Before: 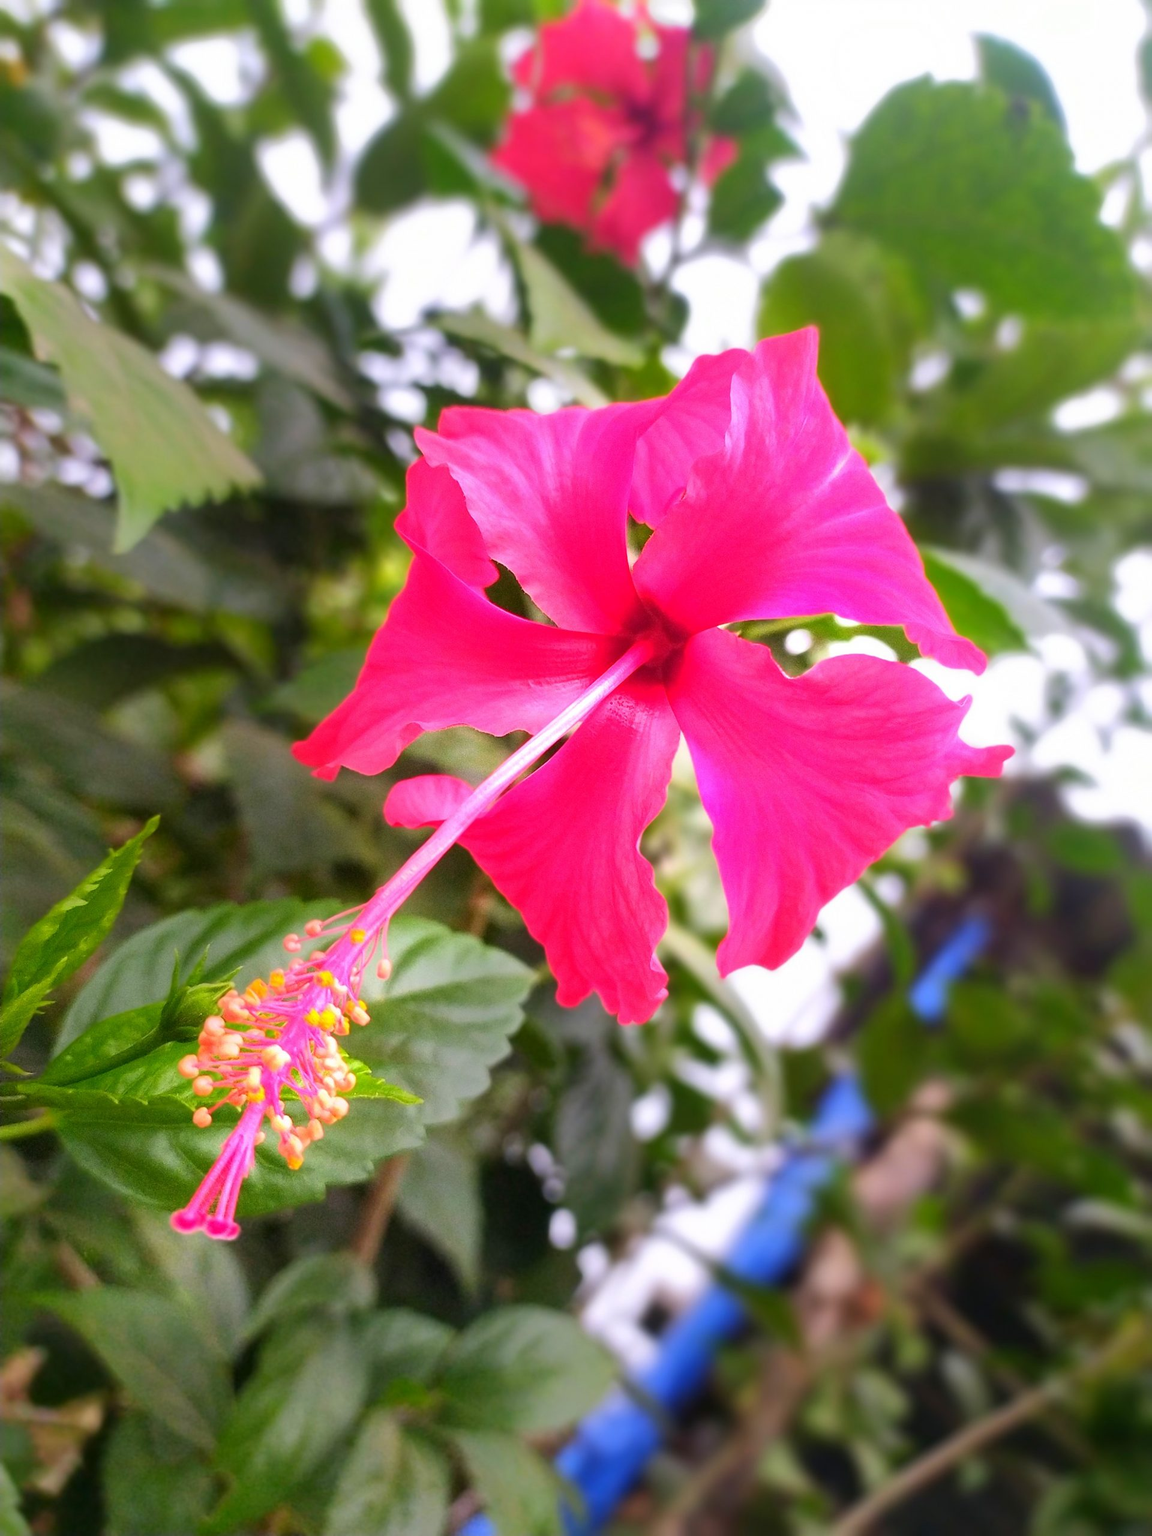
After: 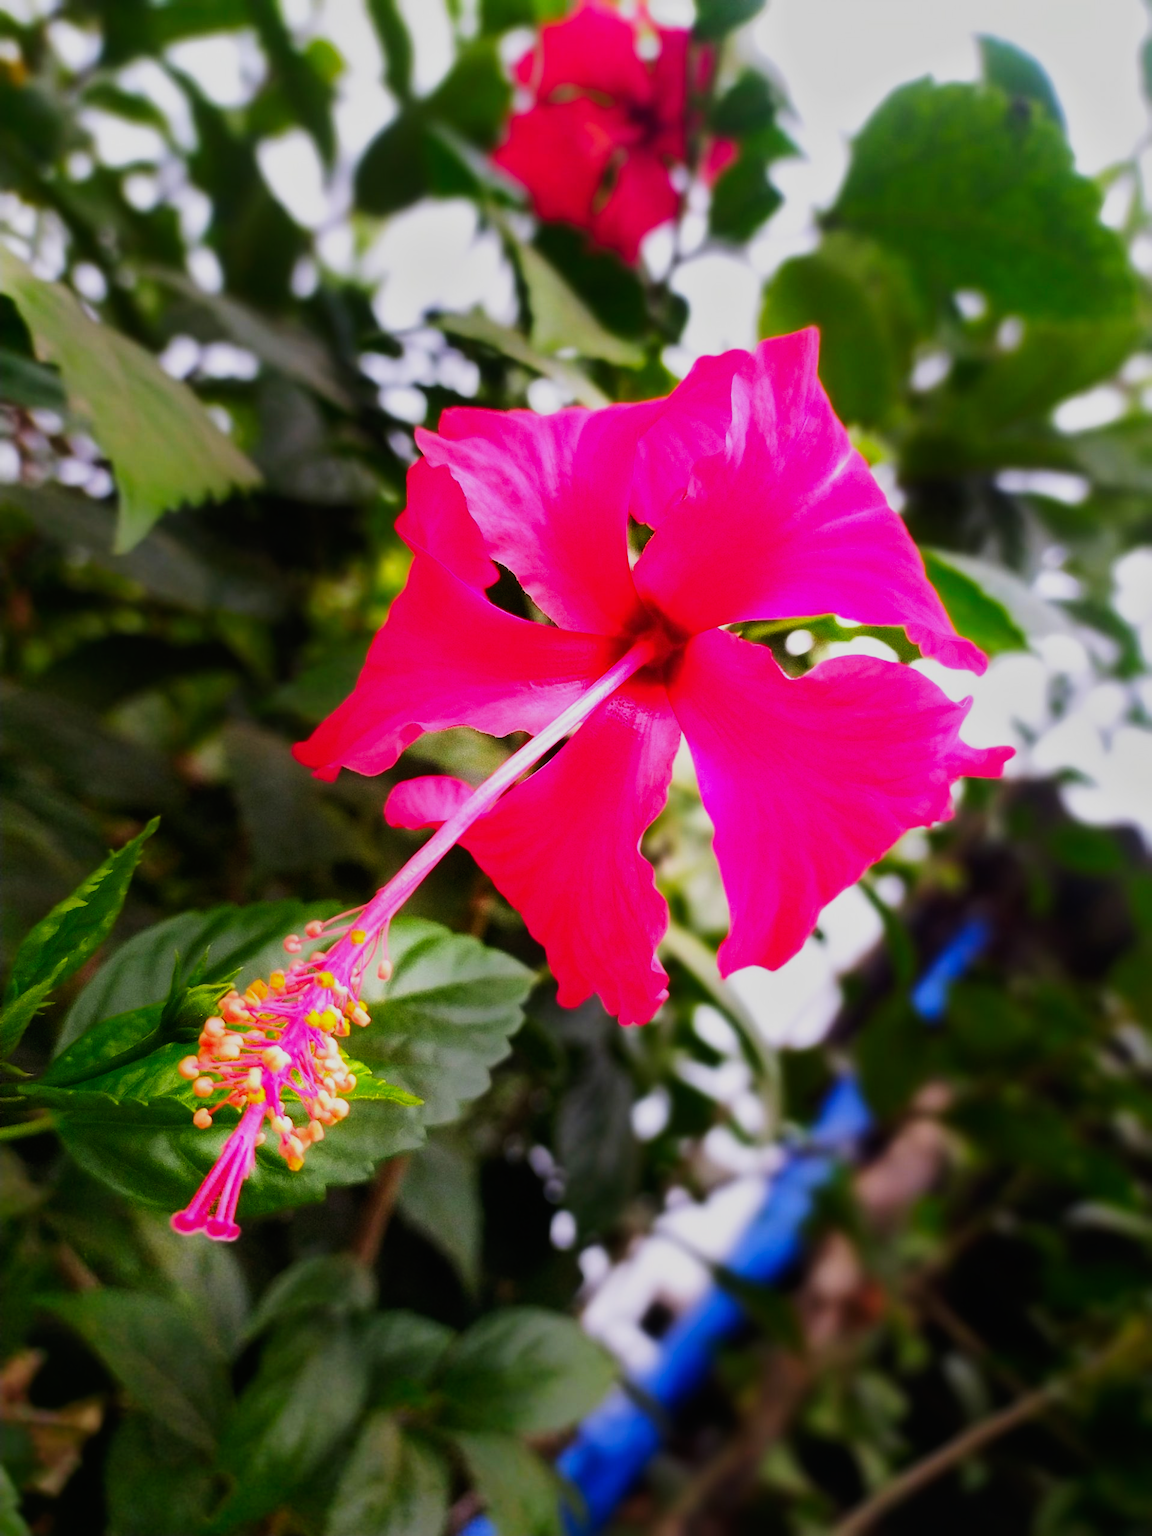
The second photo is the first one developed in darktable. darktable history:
tone equalizer: -8 EV -1.98 EV, -7 EV -1.98 EV, -6 EV -1.99 EV, -5 EV -1.99 EV, -4 EV -1.98 EV, -3 EV -1.97 EV, -2 EV -1.98 EV, -1 EV -1.61 EV, +0 EV -1.99 EV, mask exposure compensation -0.496 EV
base curve: curves: ch0 [(0, 0) (0.007, 0.004) (0.027, 0.03) (0.046, 0.07) (0.207, 0.54) (0.442, 0.872) (0.673, 0.972) (1, 1)], preserve colors none
crop: bottom 0.06%
